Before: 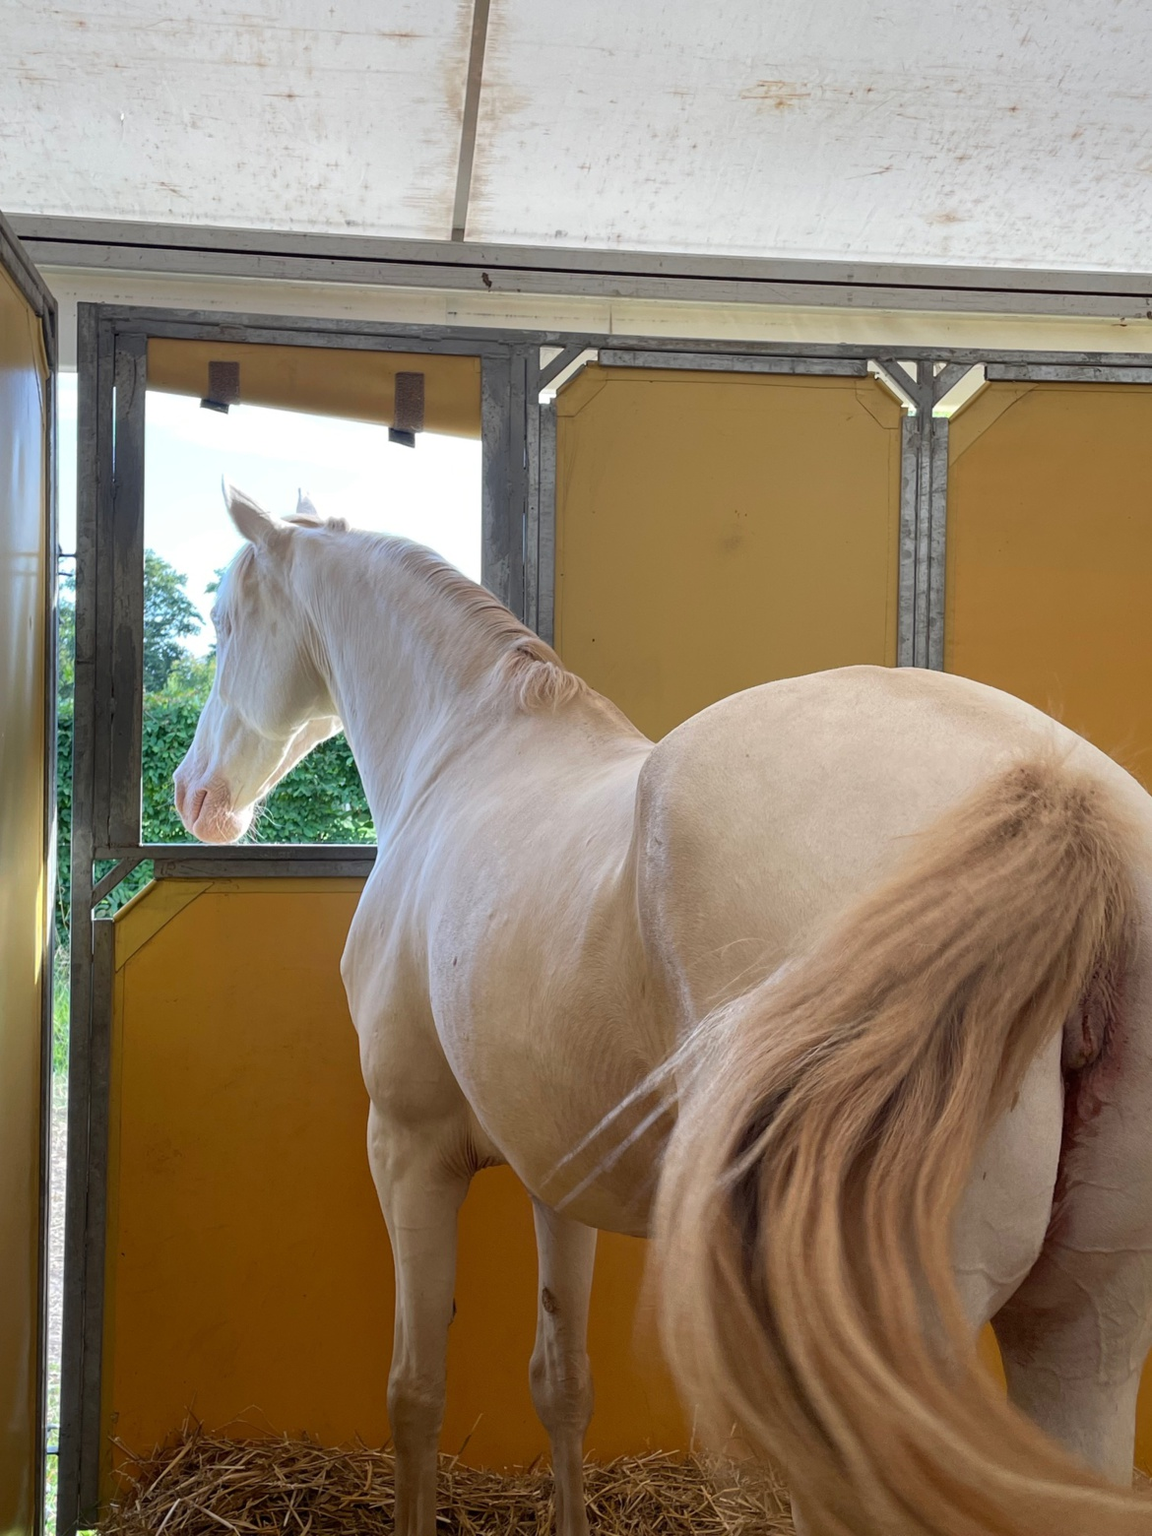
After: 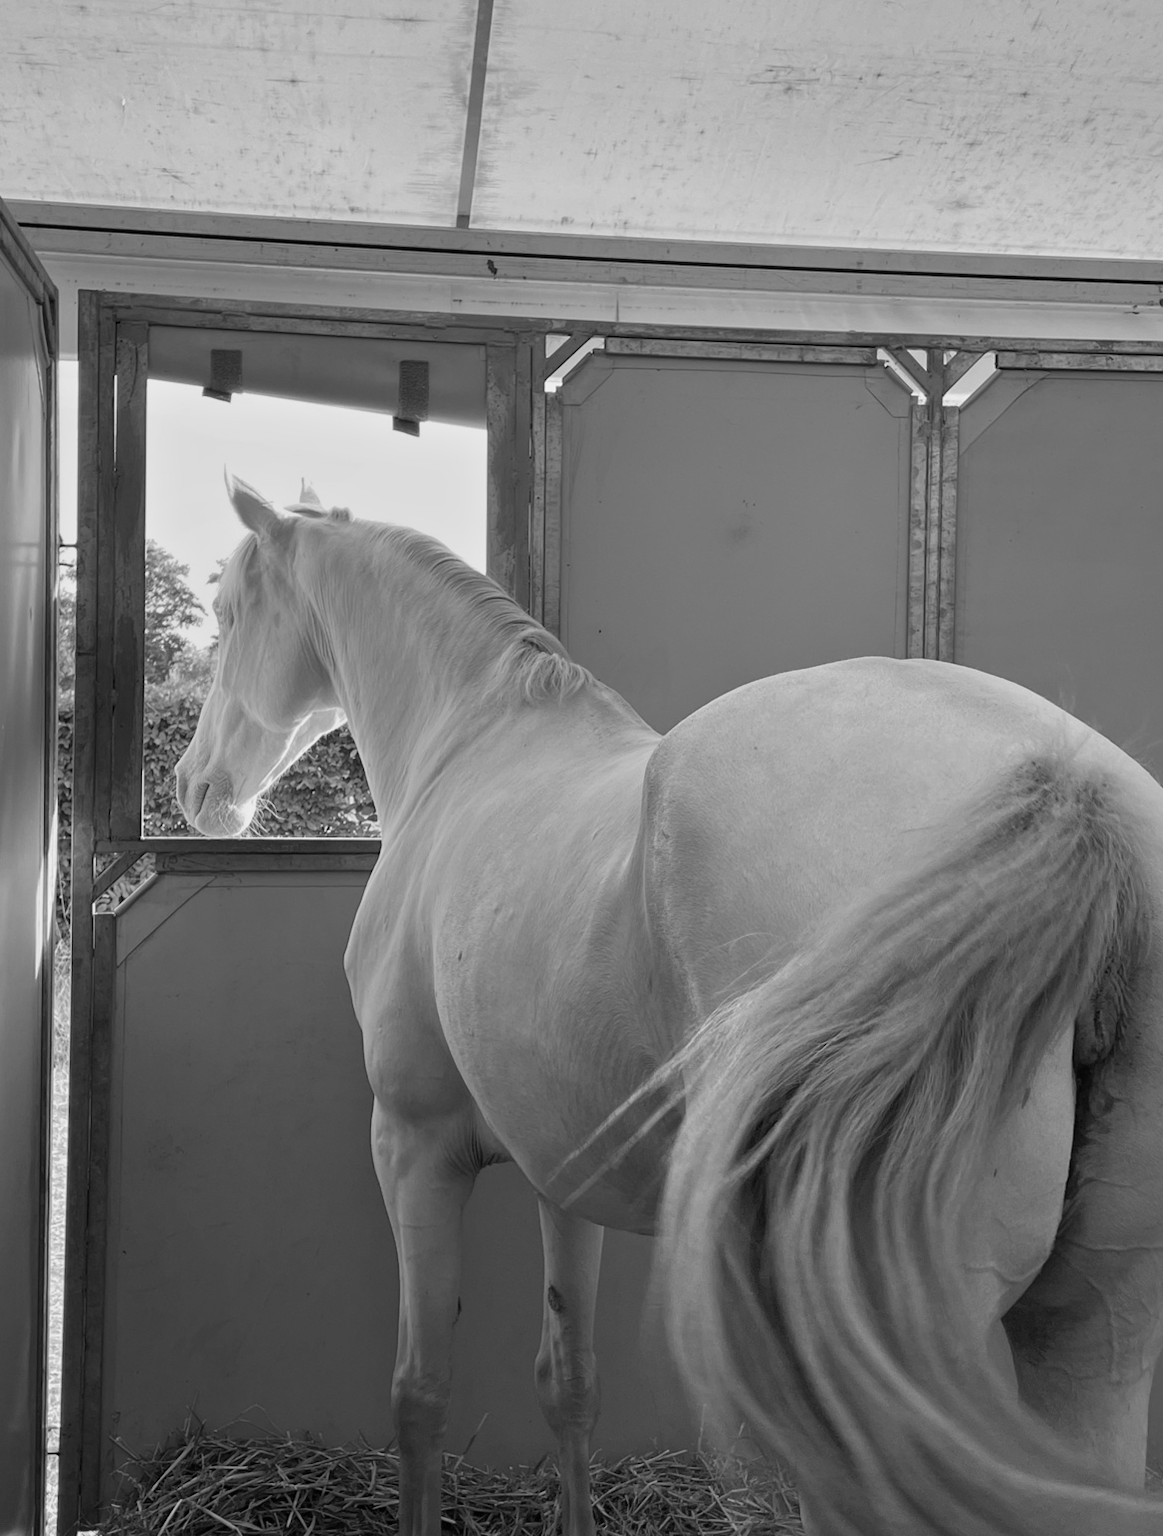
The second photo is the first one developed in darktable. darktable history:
white balance: red 0.98, blue 1.61
monochrome: a -92.57, b 58.91
crop: top 1.049%, right 0.001%
